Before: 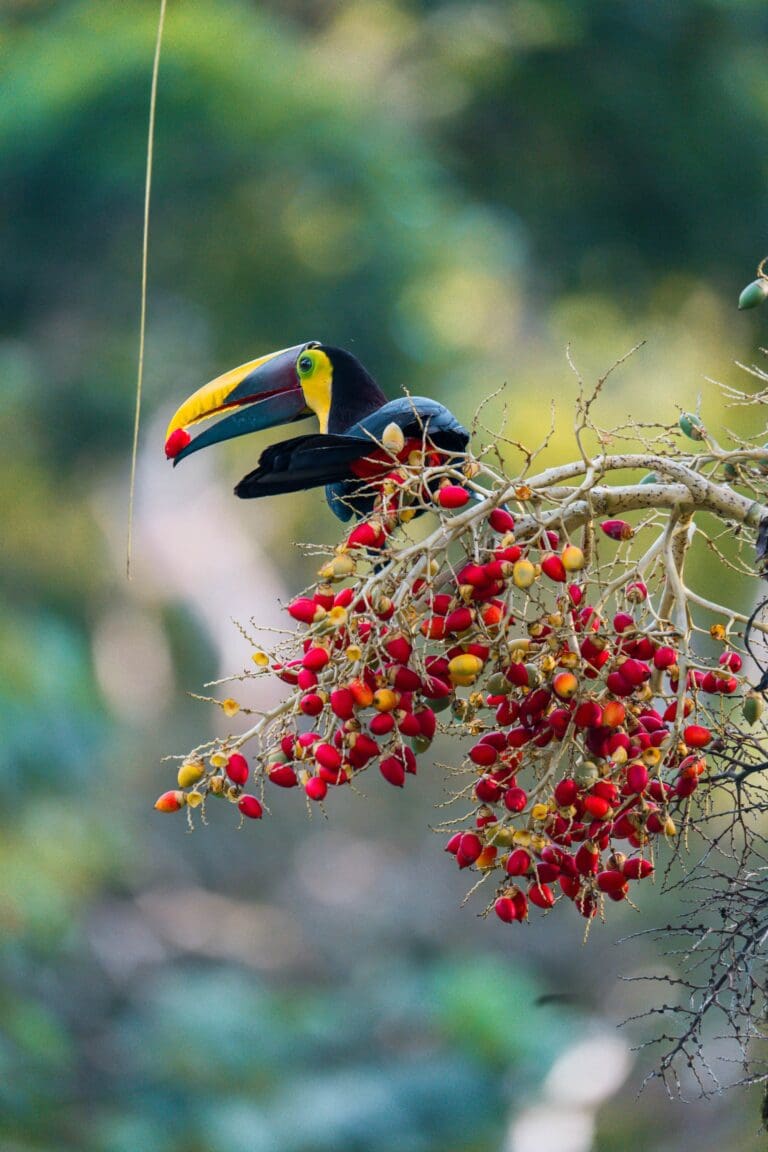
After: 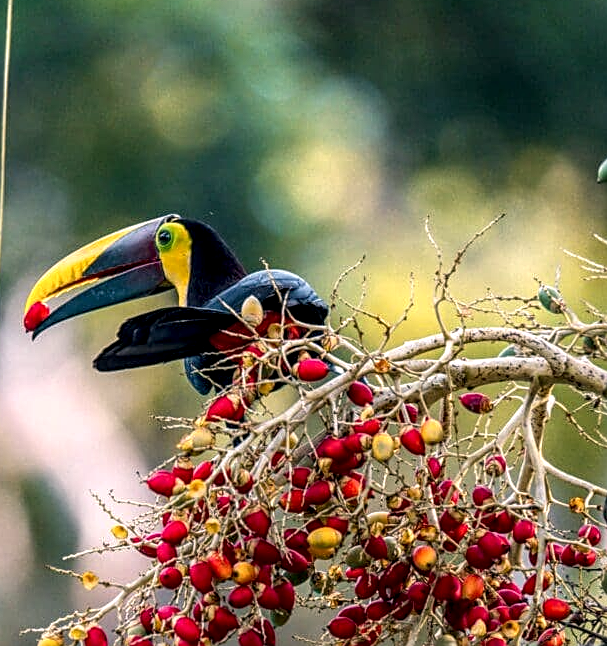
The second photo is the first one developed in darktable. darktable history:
sharpen: on, module defaults
color correction: highlights a* 5.92, highlights b* 4.82
crop: left 18.413%, top 11.106%, right 2.545%, bottom 32.733%
local contrast: highlights 78%, shadows 56%, detail 175%, midtone range 0.43
